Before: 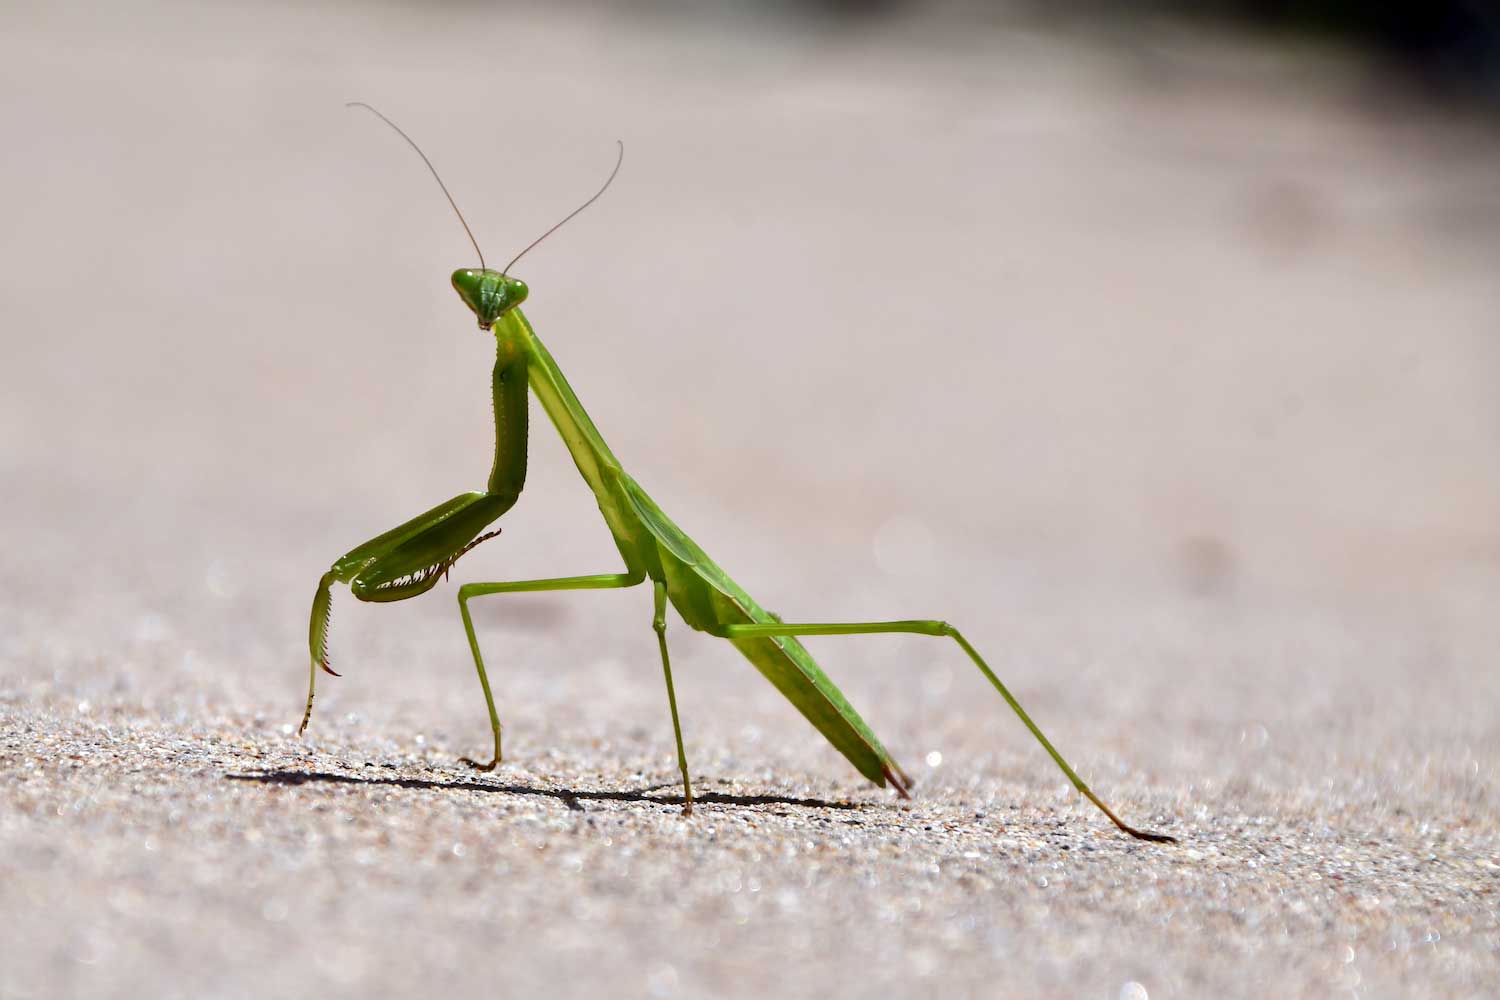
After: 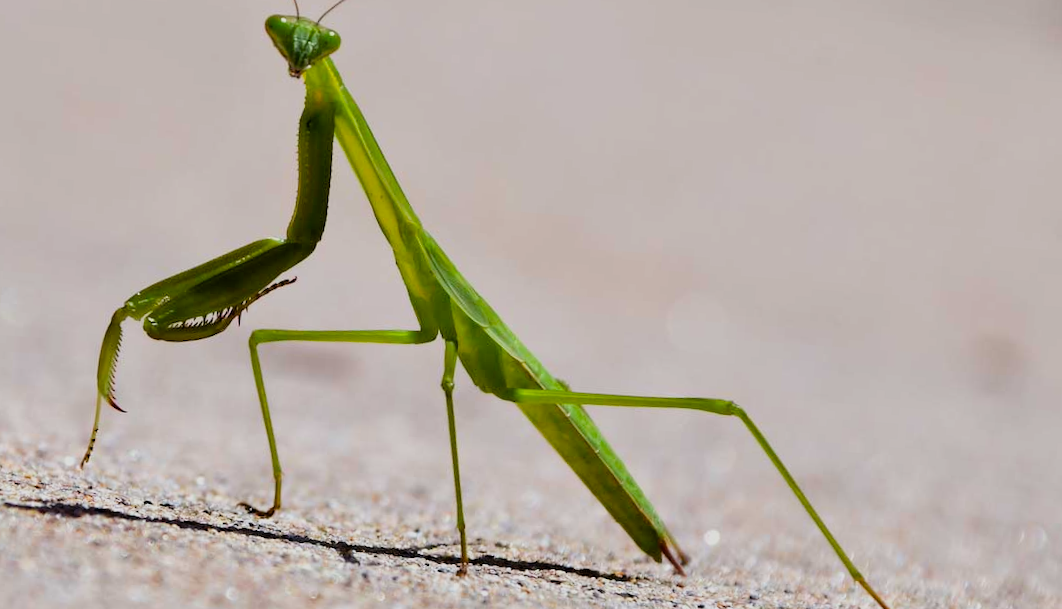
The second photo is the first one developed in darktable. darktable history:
color balance rgb: perceptual saturation grading › global saturation 18.532%
crop and rotate: angle -4.11°, left 9.728%, top 20.635%, right 12.036%, bottom 12.033%
filmic rgb: black relative exposure -7.97 EV, white relative exposure 3.85 EV, hardness 4.28
